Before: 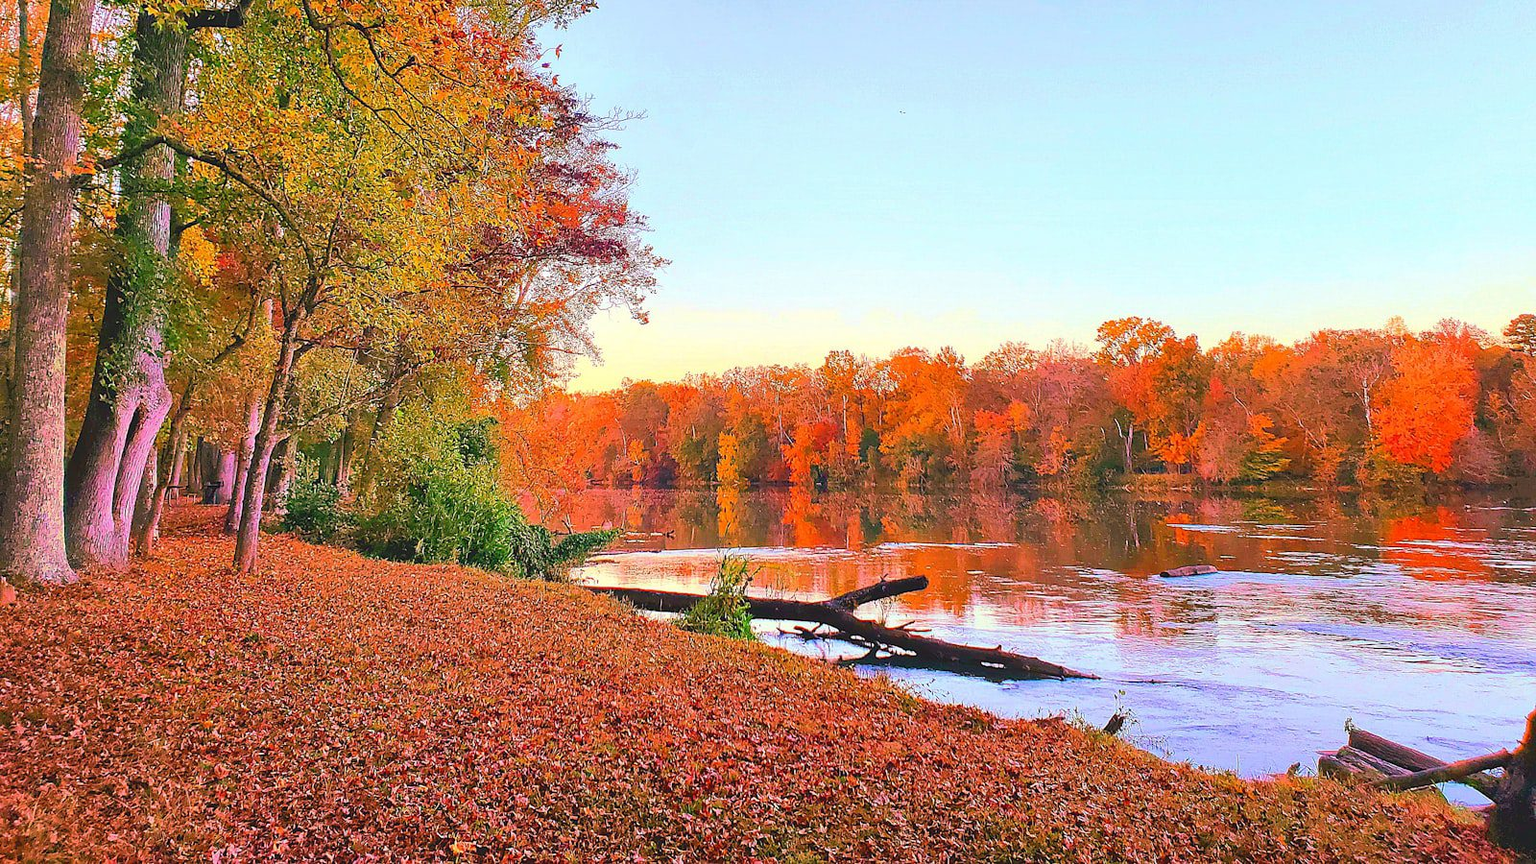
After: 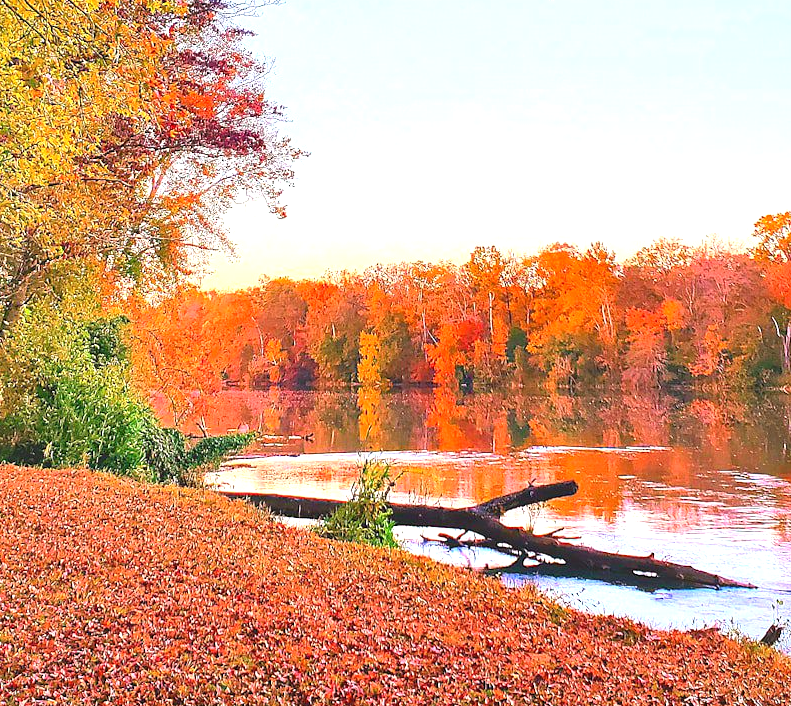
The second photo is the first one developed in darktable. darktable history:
exposure: black level correction 0, exposure 0.7 EV, compensate exposure bias true, compensate highlight preservation false
crop and rotate: angle 0.02°, left 24.353%, top 13.219%, right 26.156%, bottom 8.224%
shadows and highlights: shadows 75, highlights -25, soften with gaussian
